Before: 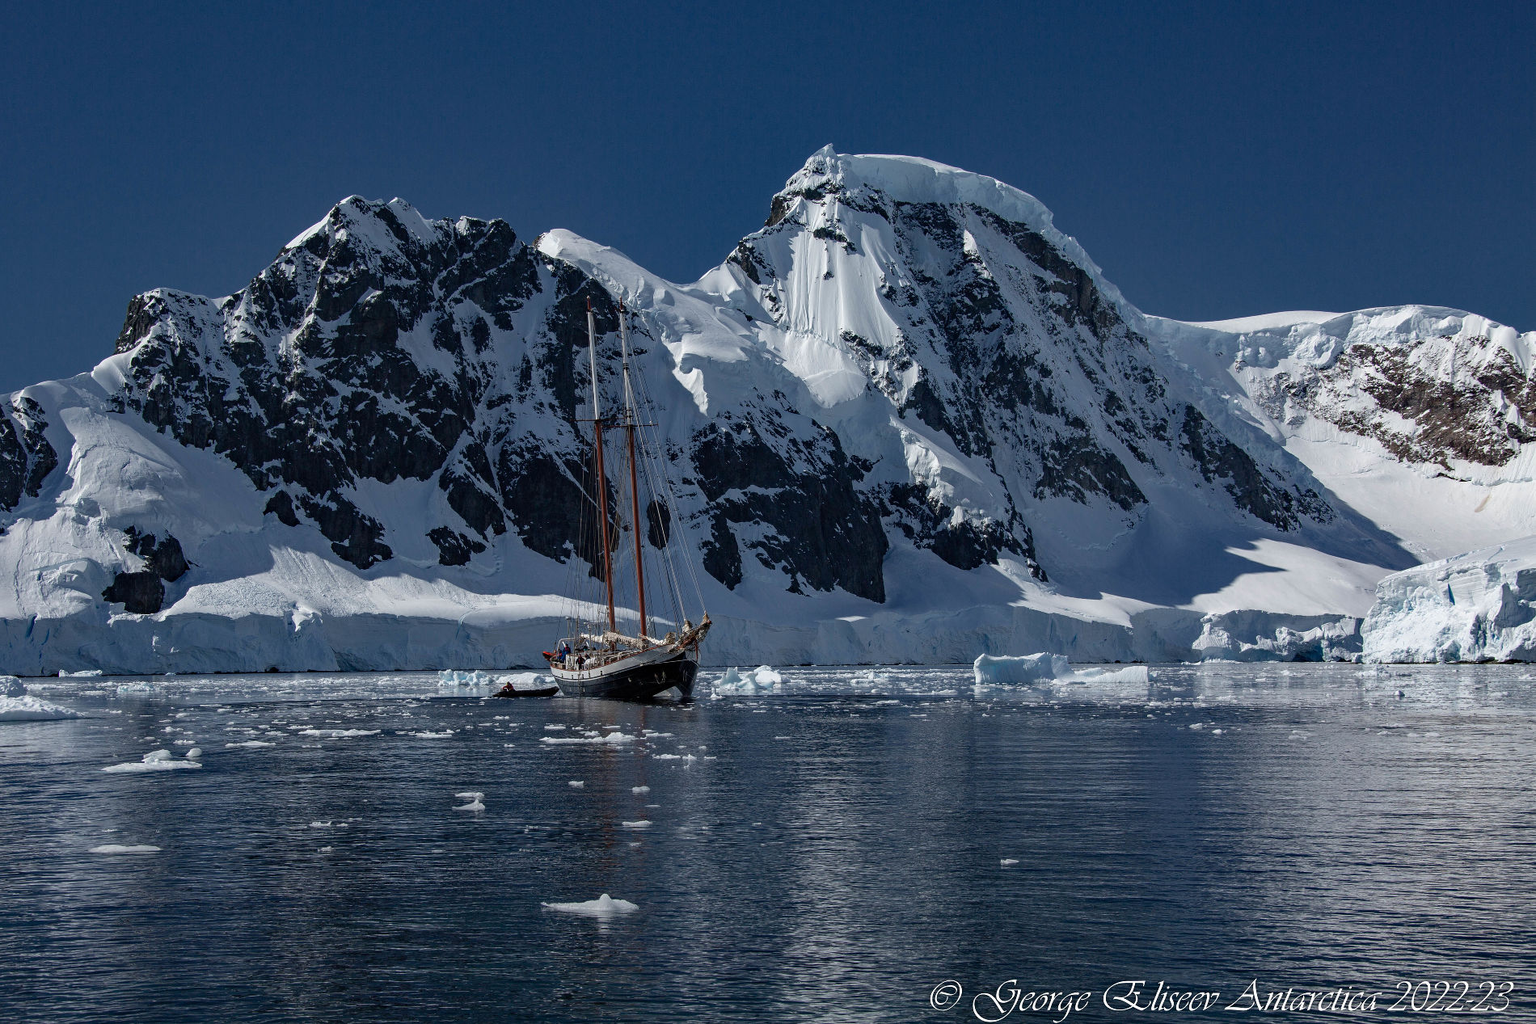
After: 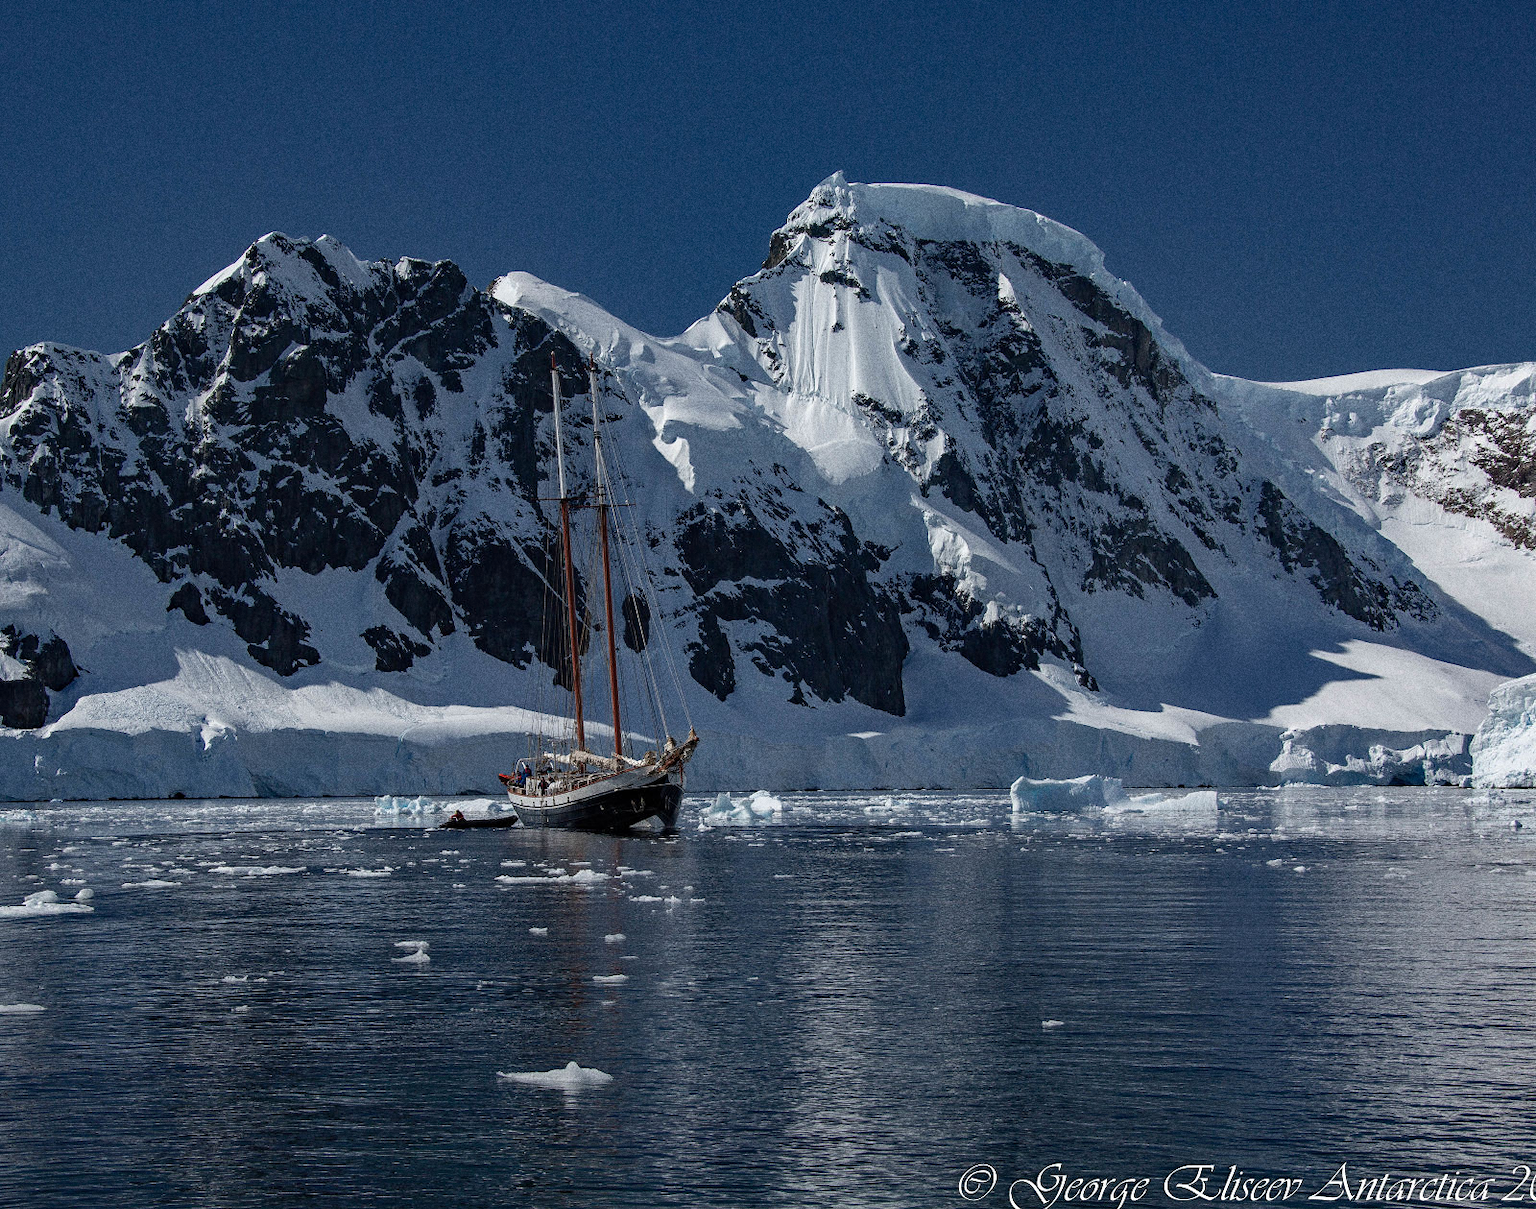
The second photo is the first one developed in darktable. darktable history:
grain: coarseness 0.09 ISO, strength 40%
crop: left 8.026%, right 7.374%
